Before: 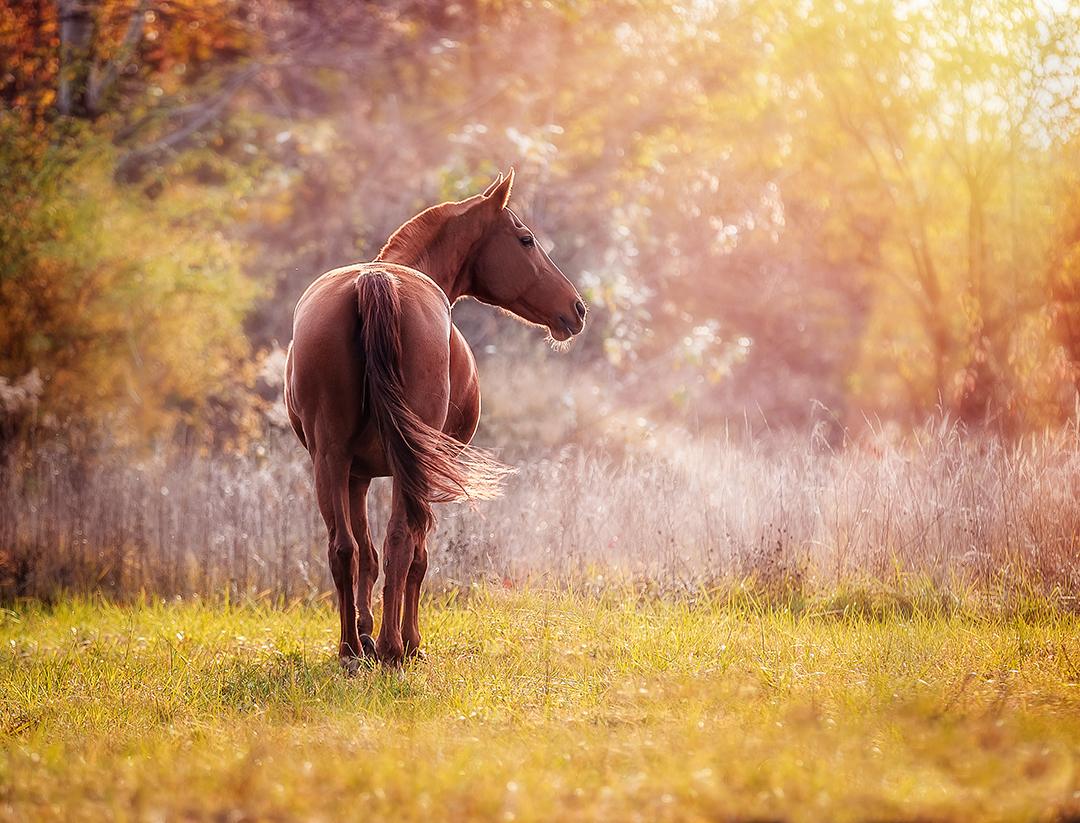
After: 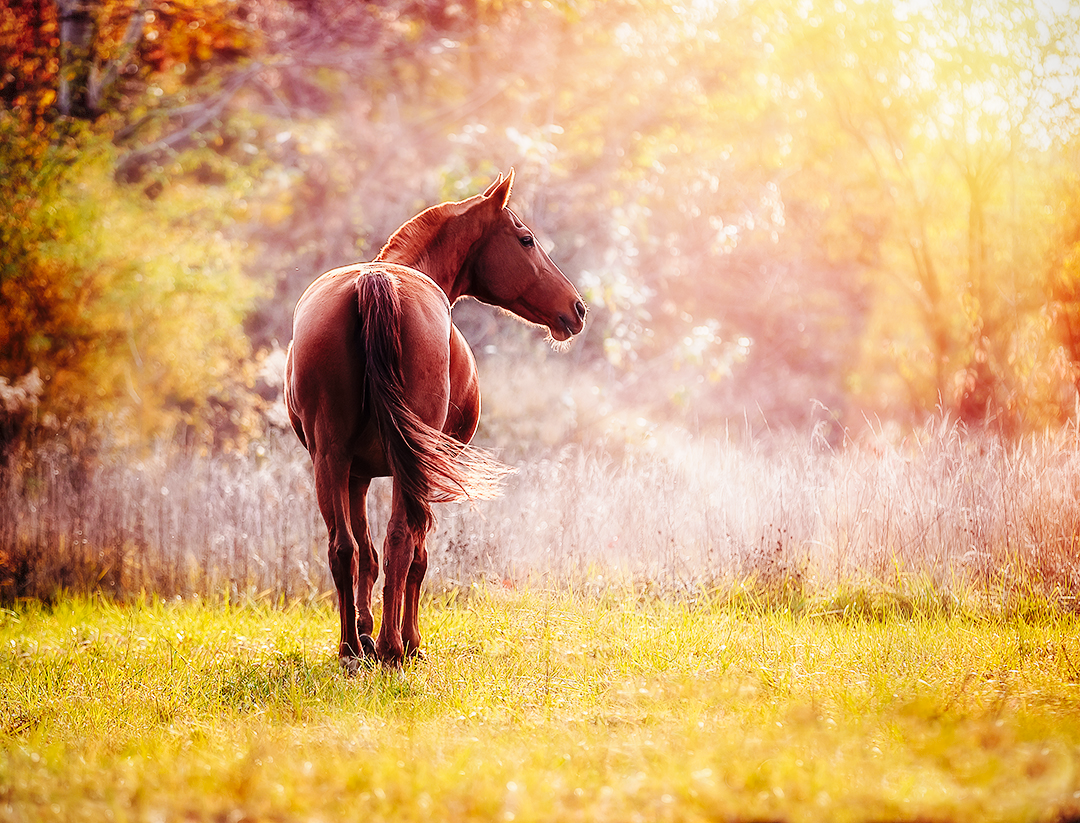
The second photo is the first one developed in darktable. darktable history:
vignetting: fall-off start 100%, fall-off radius 71%, brightness -0.434, saturation -0.2, width/height ratio 1.178, dithering 8-bit output, unbound false
base curve: curves: ch0 [(0, 0) (0.036, 0.025) (0.121, 0.166) (0.206, 0.329) (0.605, 0.79) (1, 1)], preserve colors none
